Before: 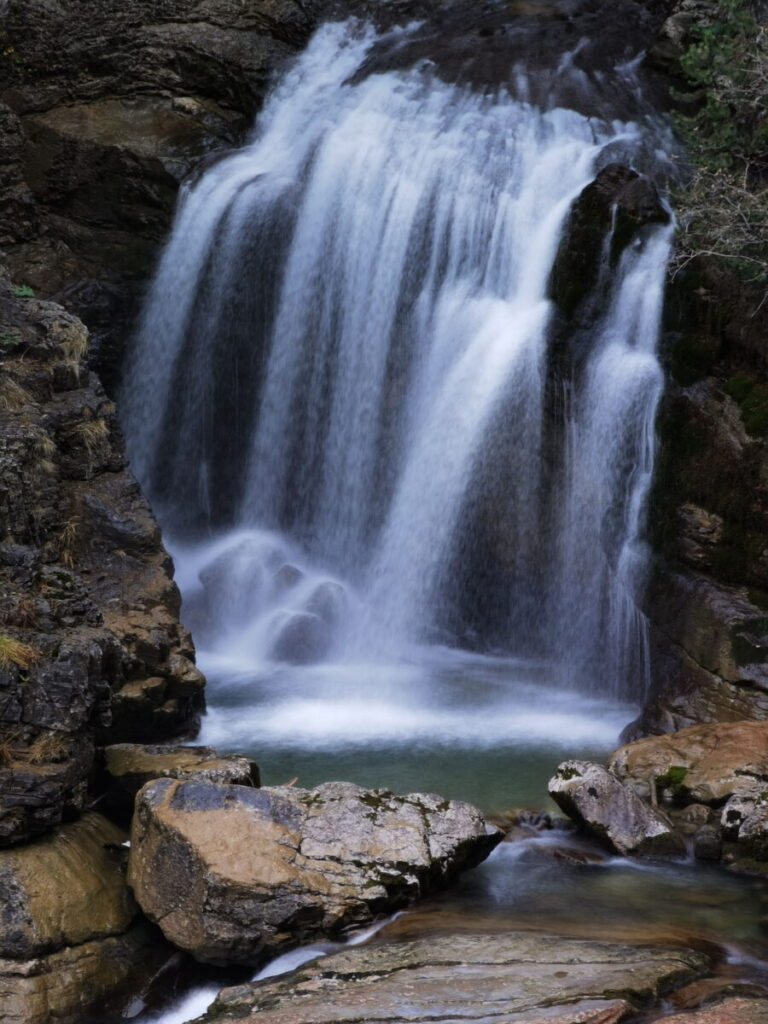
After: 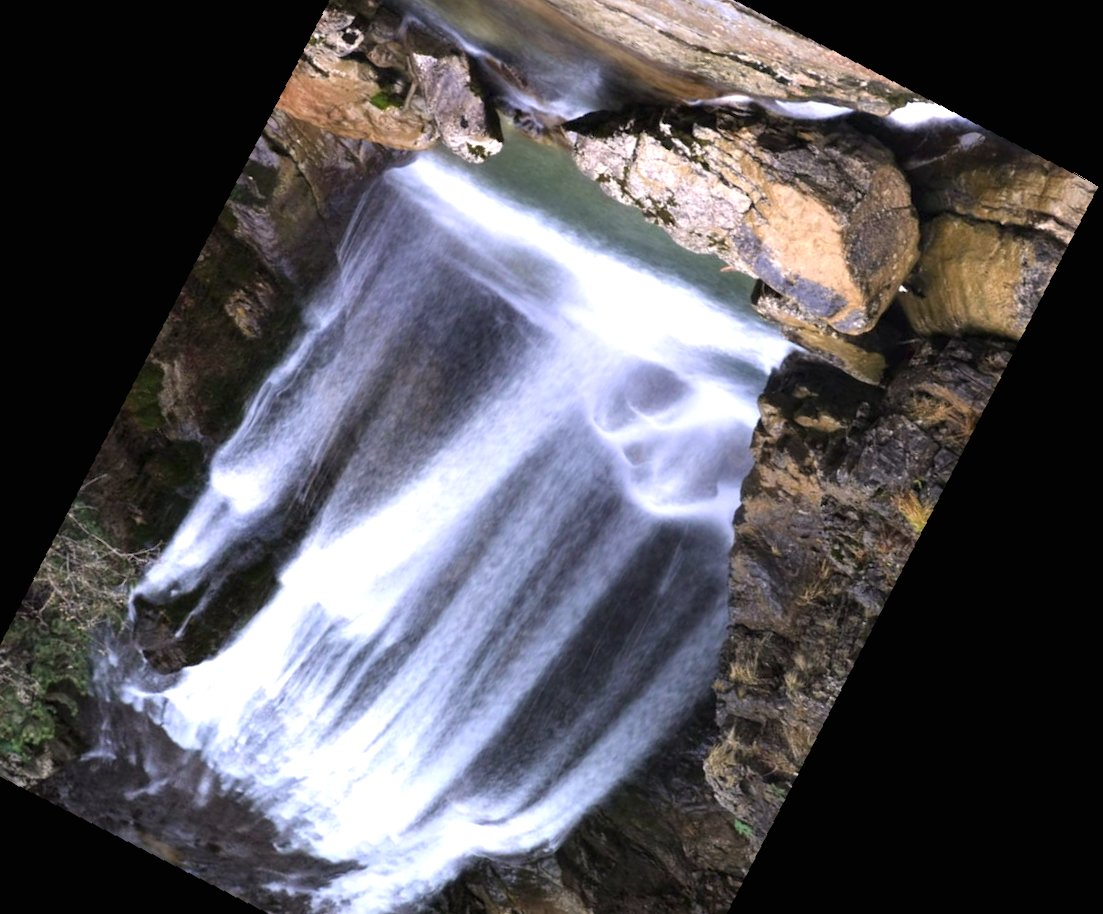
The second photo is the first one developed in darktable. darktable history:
color correction: highlights a* 3.84, highlights b* 5.07
exposure: black level correction 0, exposure 1.2 EV, compensate exposure bias true, compensate highlight preservation false
crop and rotate: angle 148.68°, left 9.111%, top 15.603%, right 4.588%, bottom 17.041%
rotate and perspective: rotation -4.25°, automatic cropping off
